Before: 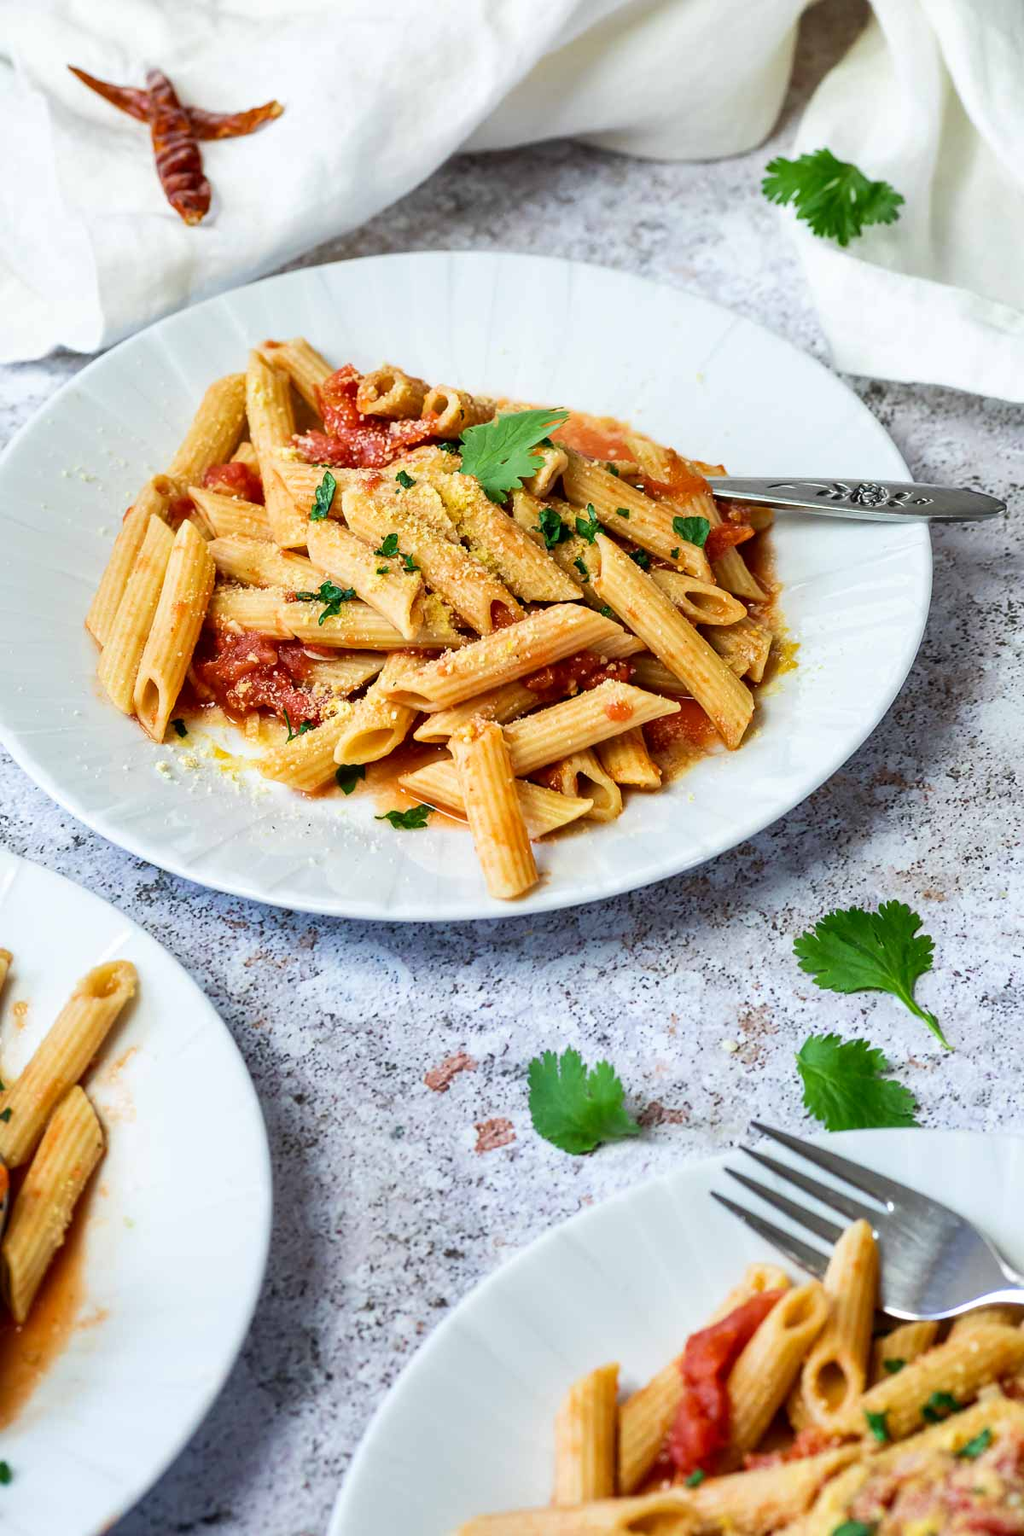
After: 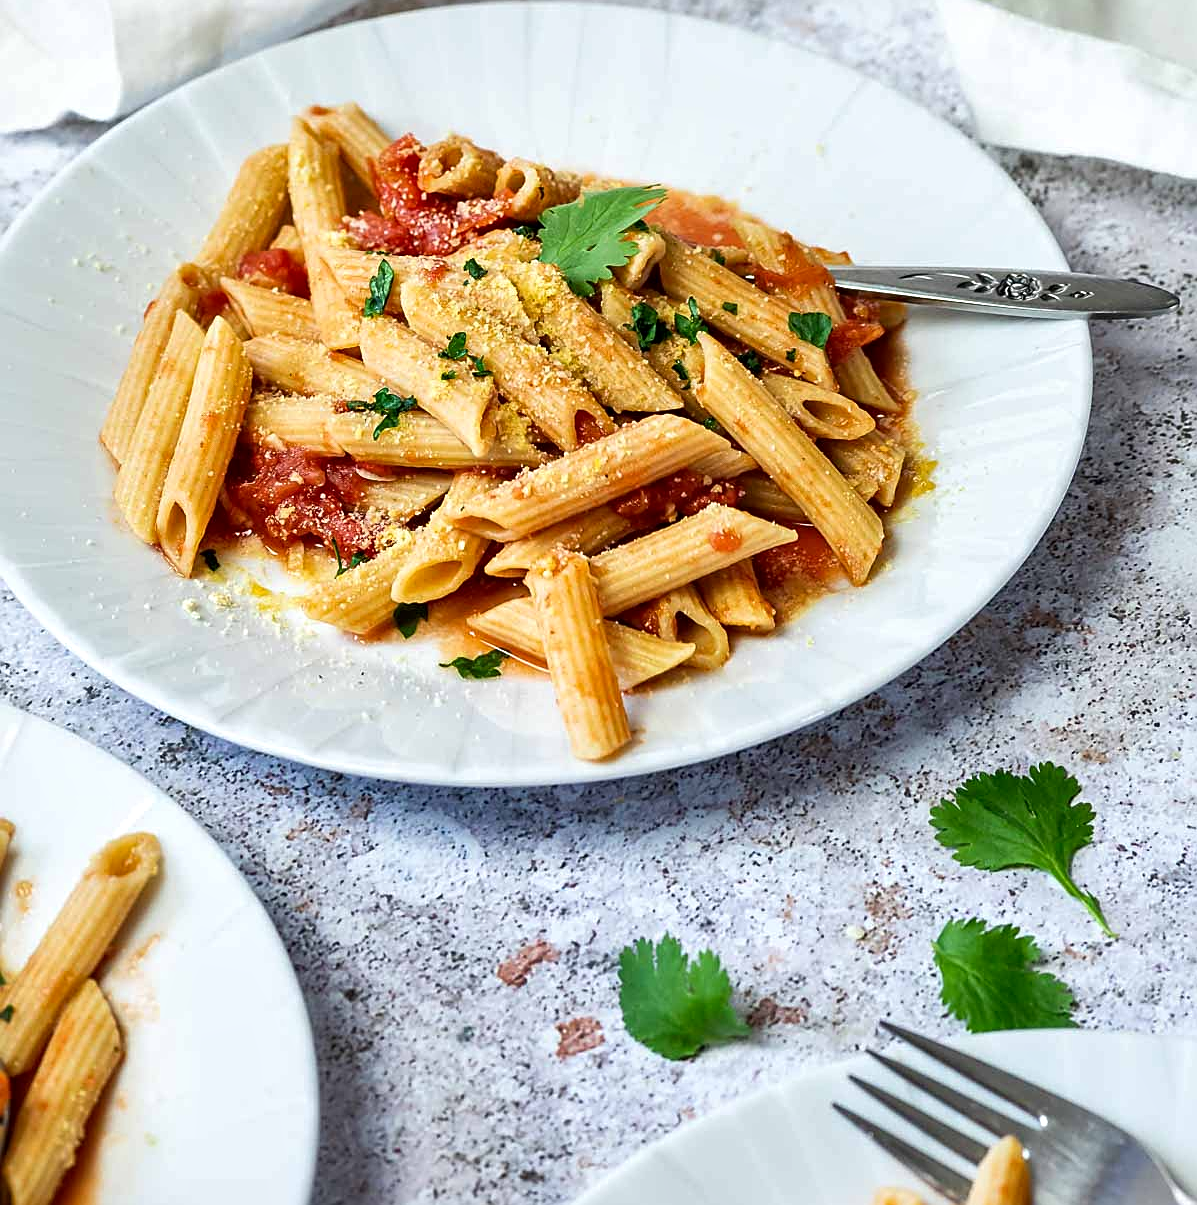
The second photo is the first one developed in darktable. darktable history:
sharpen: on, module defaults
local contrast: mode bilateral grid, contrast 19, coarseness 50, detail 129%, midtone range 0.2
crop: top 16.298%, bottom 16.716%
